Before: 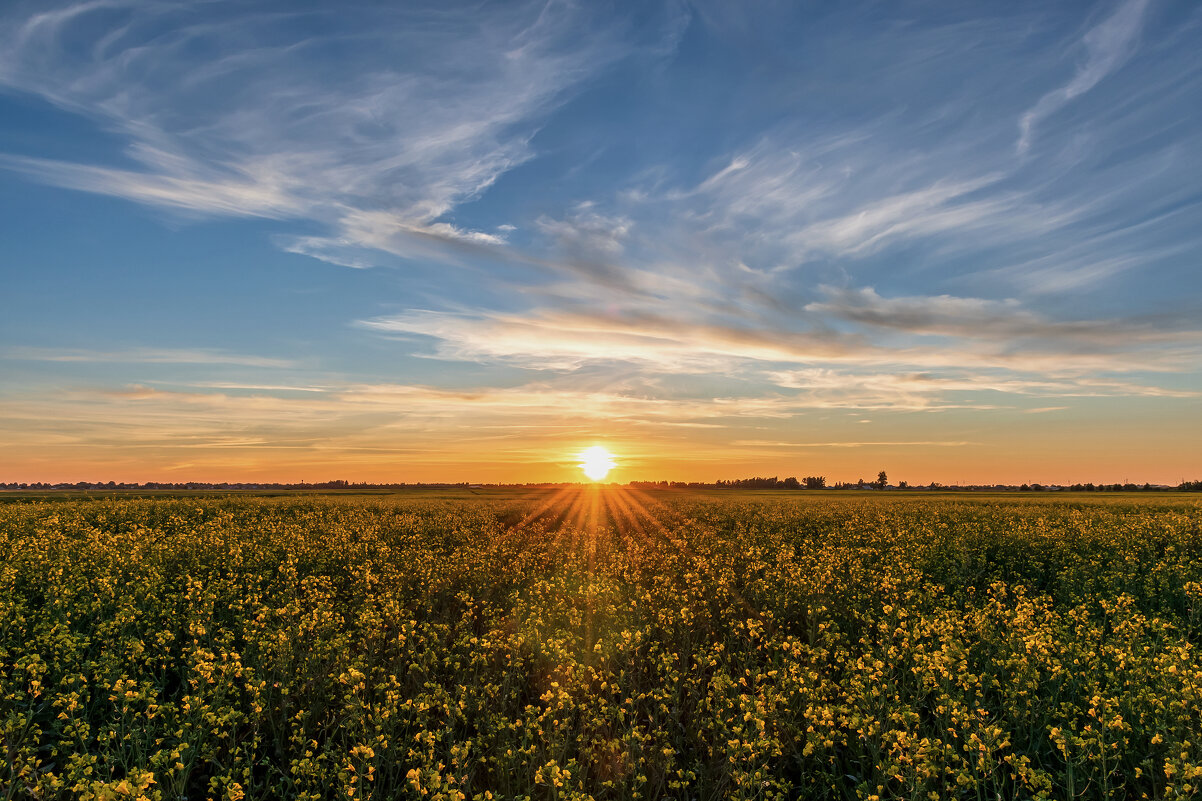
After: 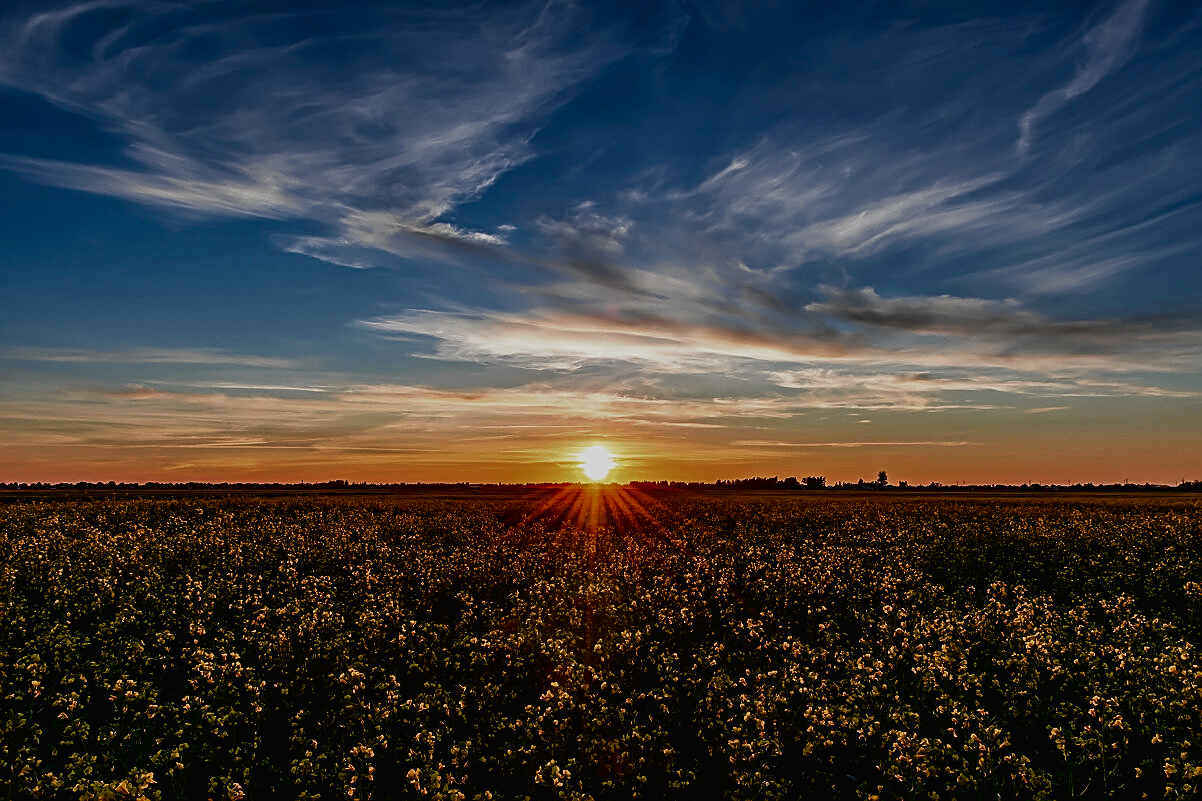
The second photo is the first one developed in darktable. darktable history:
tone curve: curves: ch0 [(0, 0.012) (0.056, 0.046) (0.218, 0.213) (0.606, 0.62) (0.82, 0.846) (1, 1)]; ch1 [(0, 0) (0.226, 0.261) (0.403, 0.437) (0.469, 0.472) (0.495, 0.499) (0.508, 0.503) (0.545, 0.555) (0.59, 0.598) (0.686, 0.728) (1, 1)]; ch2 [(0, 0) (0.269, 0.299) (0.459, 0.45) (0.498, 0.499) (0.523, 0.512) (0.568, 0.558) (0.634, 0.617) (0.698, 0.677) (0.806, 0.769) (1, 1)], color space Lab, independent channels, preserve colors none
contrast brightness saturation: brightness -0.52
filmic rgb: black relative exposure -5 EV, white relative exposure 3.2 EV, hardness 3.42, contrast 1.2, highlights saturation mix -30%
sharpen: on, module defaults
